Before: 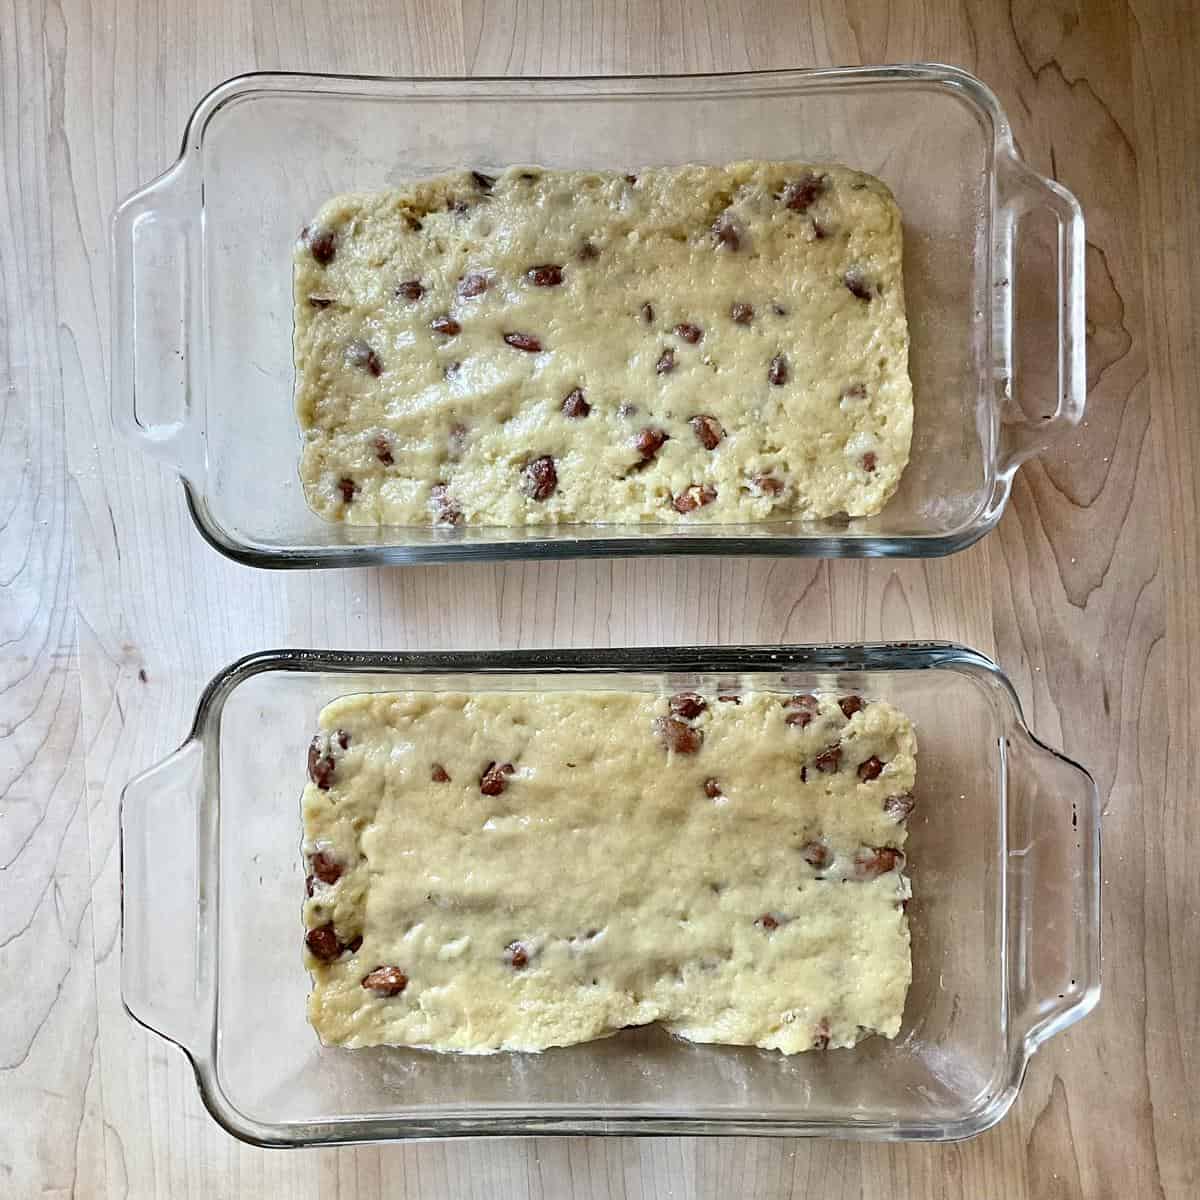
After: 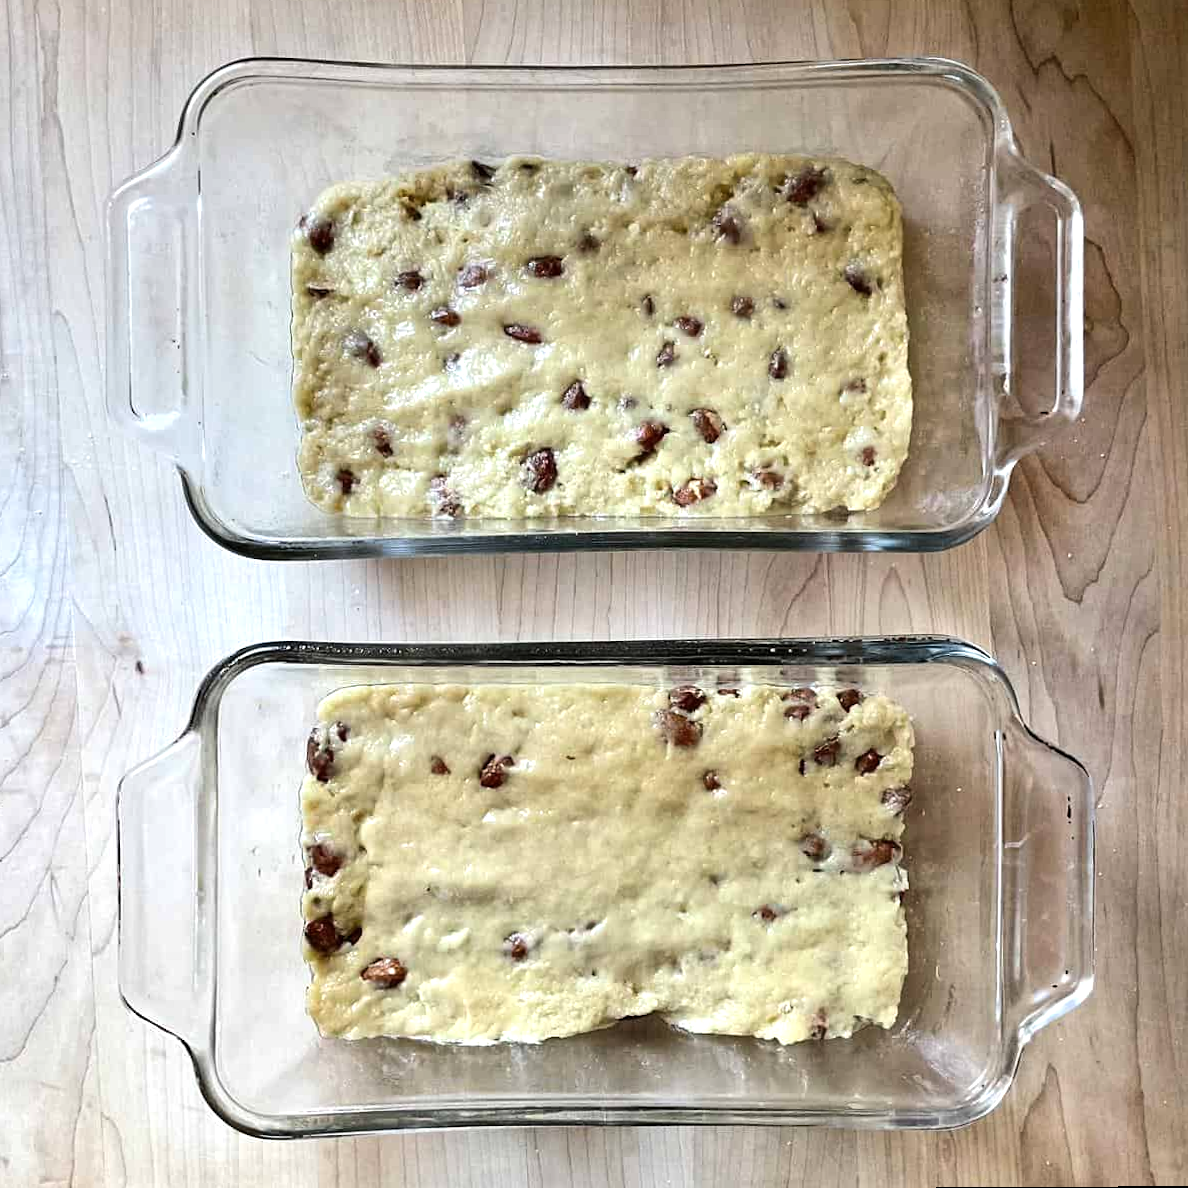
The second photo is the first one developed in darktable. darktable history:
tone equalizer: -8 EV -0.417 EV, -7 EV -0.389 EV, -6 EV -0.333 EV, -5 EV -0.222 EV, -3 EV 0.222 EV, -2 EV 0.333 EV, -1 EV 0.389 EV, +0 EV 0.417 EV, edges refinement/feathering 500, mask exposure compensation -1.57 EV, preserve details no
rotate and perspective: rotation 0.174°, lens shift (vertical) 0.013, lens shift (horizontal) 0.019, shear 0.001, automatic cropping original format, crop left 0.007, crop right 0.991, crop top 0.016, crop bottom 0.997
